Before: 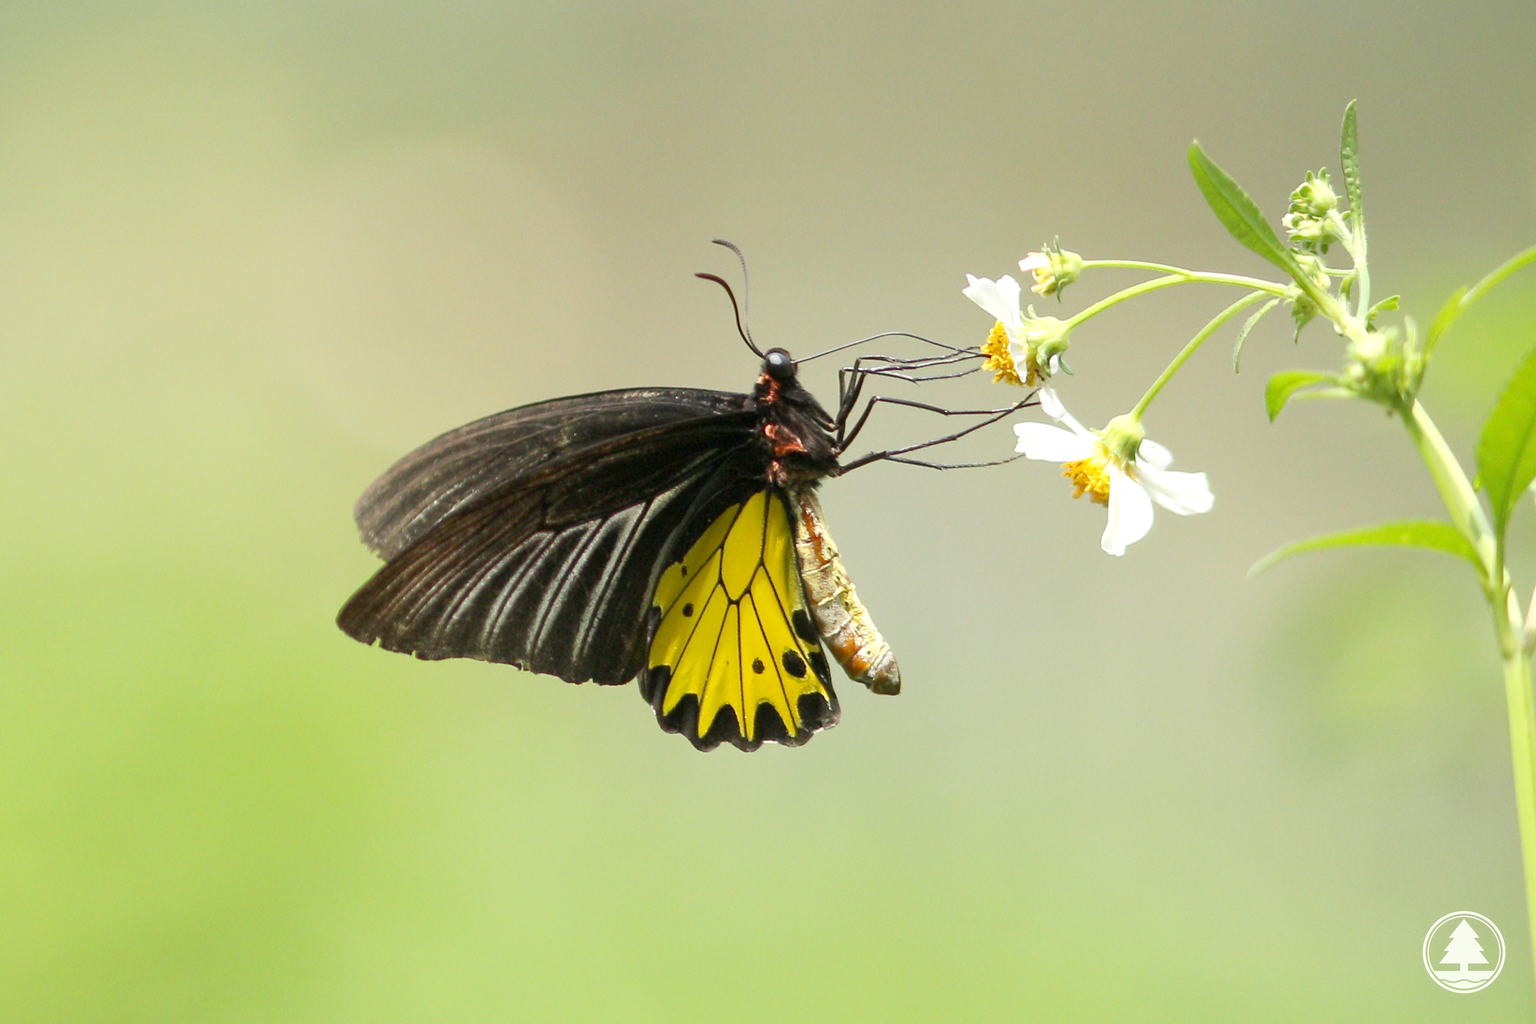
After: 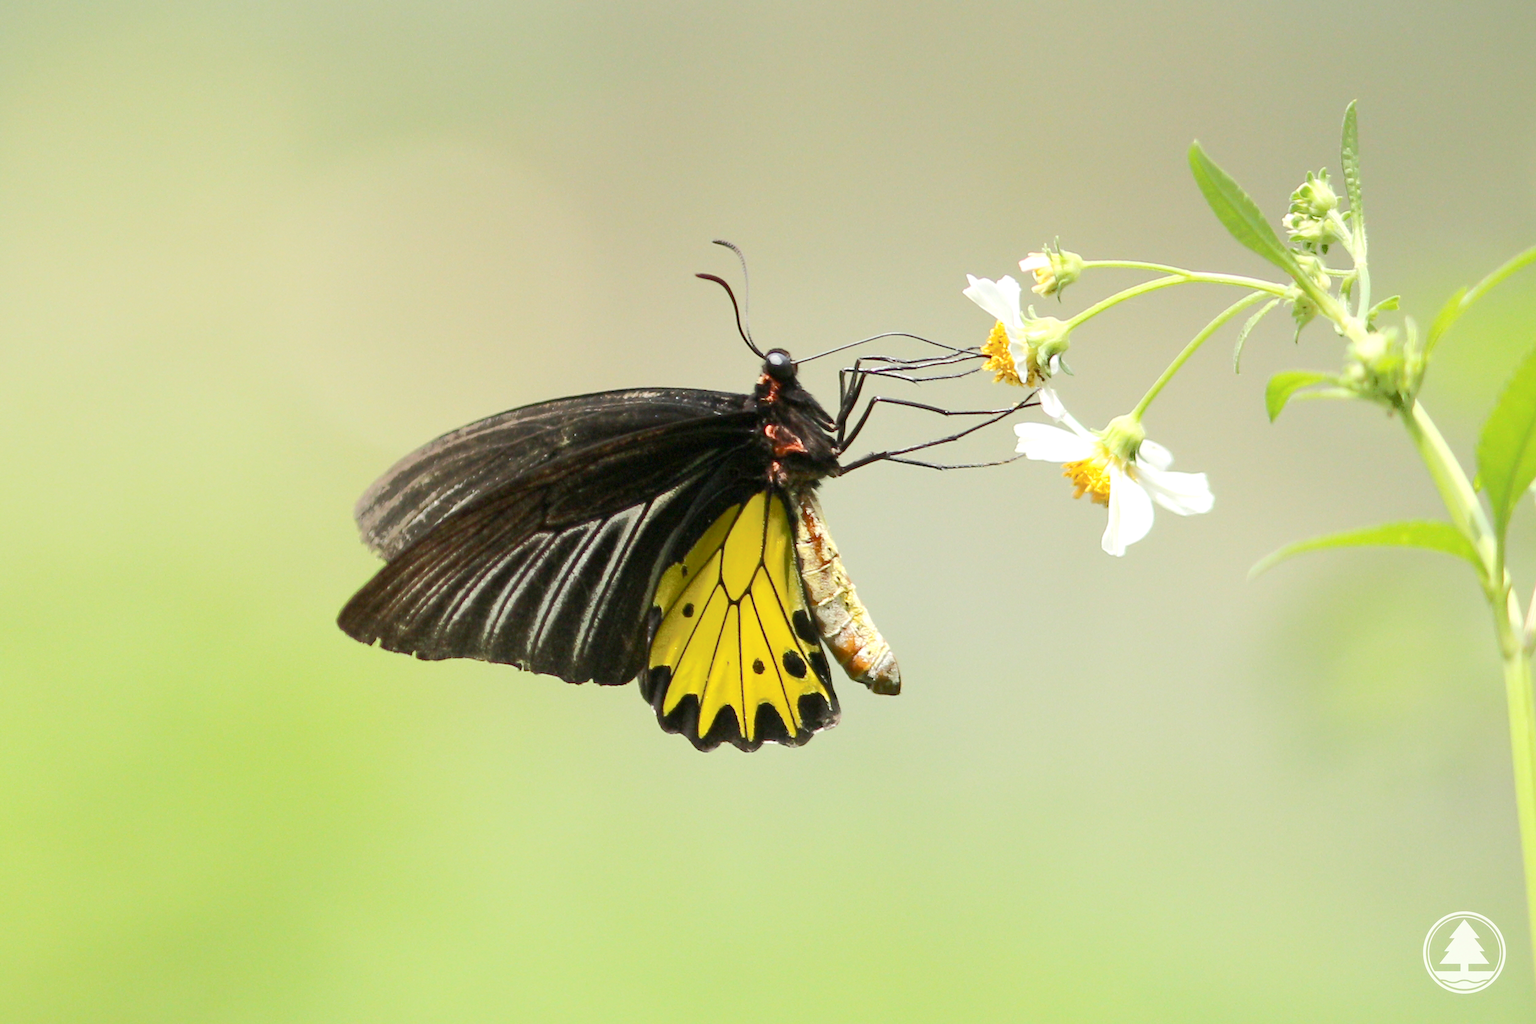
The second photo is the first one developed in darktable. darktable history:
tone curve: curves: ch0 [(0, 0) (0.003, 0.003) (0.011, 0.011) (0.025, 0.024) (0.044, 0.043) (0.069, 0.067) (0.1, 0.096) (0.136, 0.131) (0.177, 0.171) (0.224, 0.217) (0.277, 0.267) (0.335, 0.324) (0.399, 0.385) (0.468, 0.452) (0.543, 0.632) (0.623, 0.697) (0.709, 0.766) (0.801, 0.839) (0.898, 0.917) (1, 1)], color space Lab, independent channels, preserve colors none
